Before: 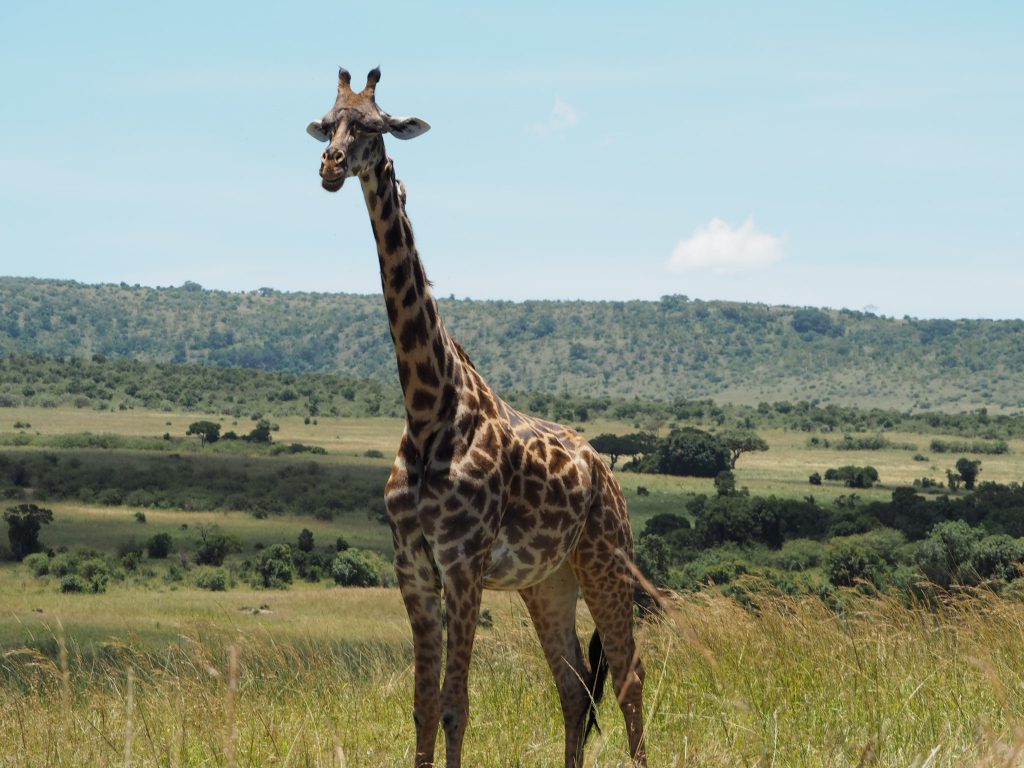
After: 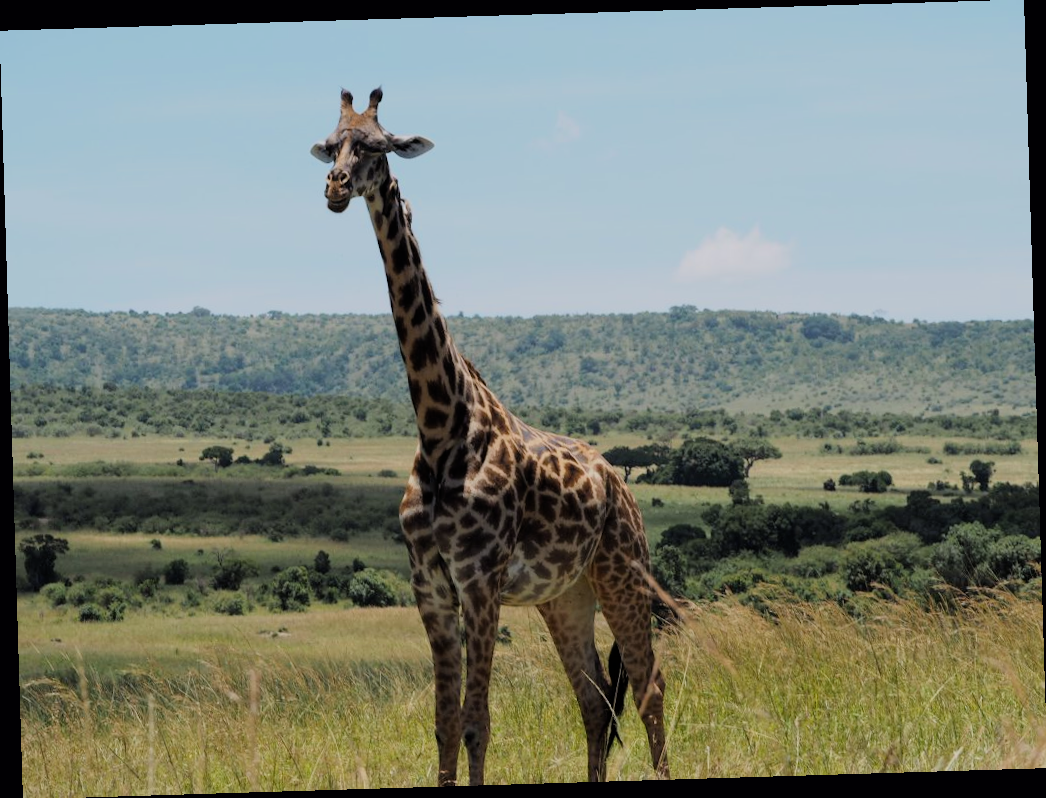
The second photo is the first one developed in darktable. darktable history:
filmic rgb: black relative exposure -7.65 EV, white relative exposure 4.56 EV, hardness 3.61, color science v6 (2022)
white balance: red 1.004, blue 1.024
rotate and perspective: rotation -1.75°, automatic cropping off
